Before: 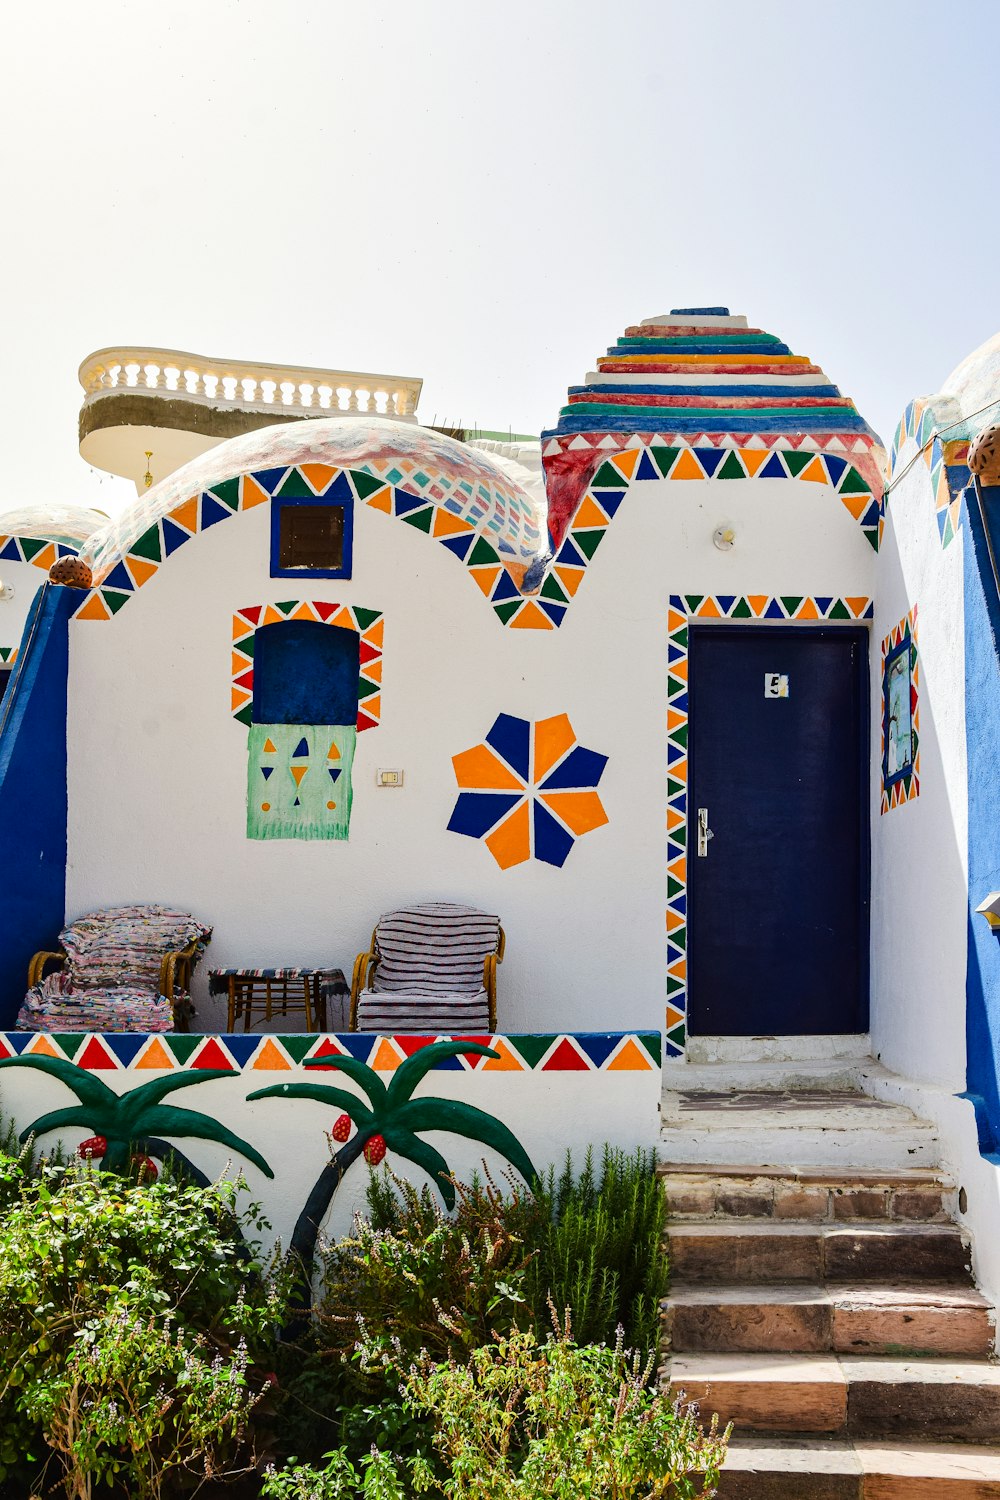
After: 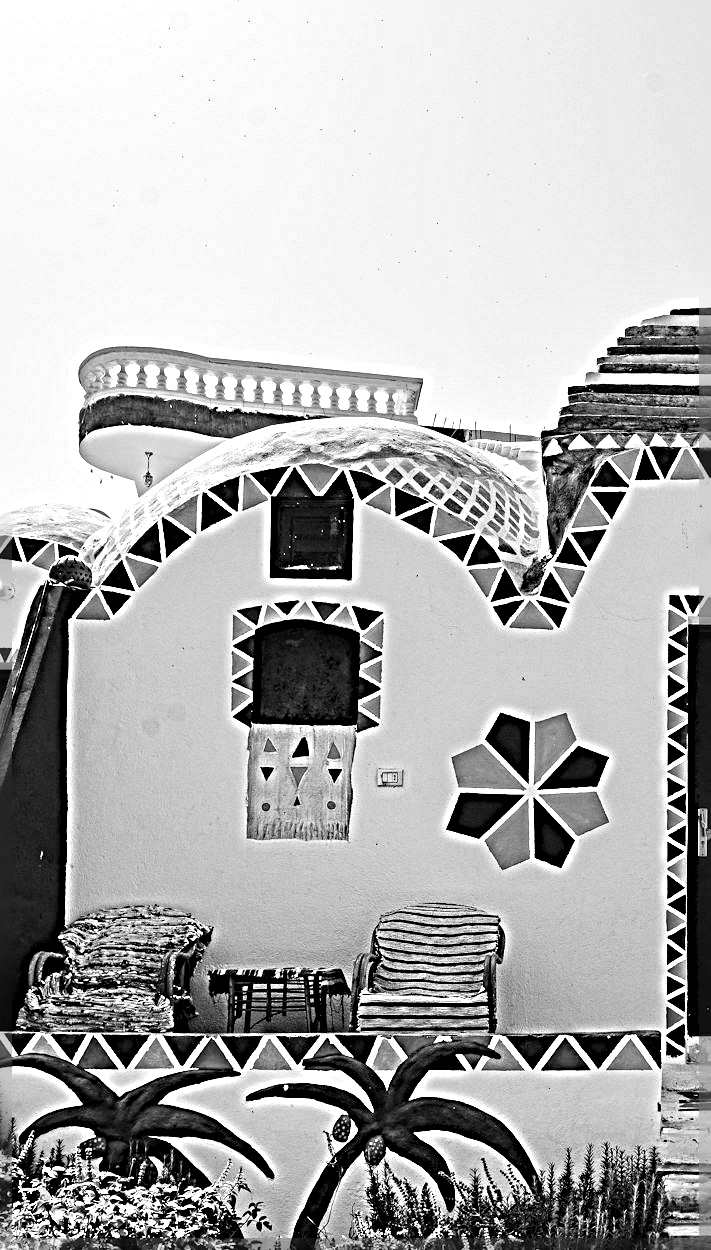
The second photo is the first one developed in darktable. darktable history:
sharpen: radius 6.3, amount 1.8, threshold 0
crop: right 28.885%, bottom 16.626%
monochrome: size 1
color calibration: output R [1.063, -0.012, -0.003, 0], output G [0, 1.022, 0.021, 0], output B [-0.079, 0.047, 1, 0], illuminant custom, x 0.389, y 0.387, temperature 3838.64 K
